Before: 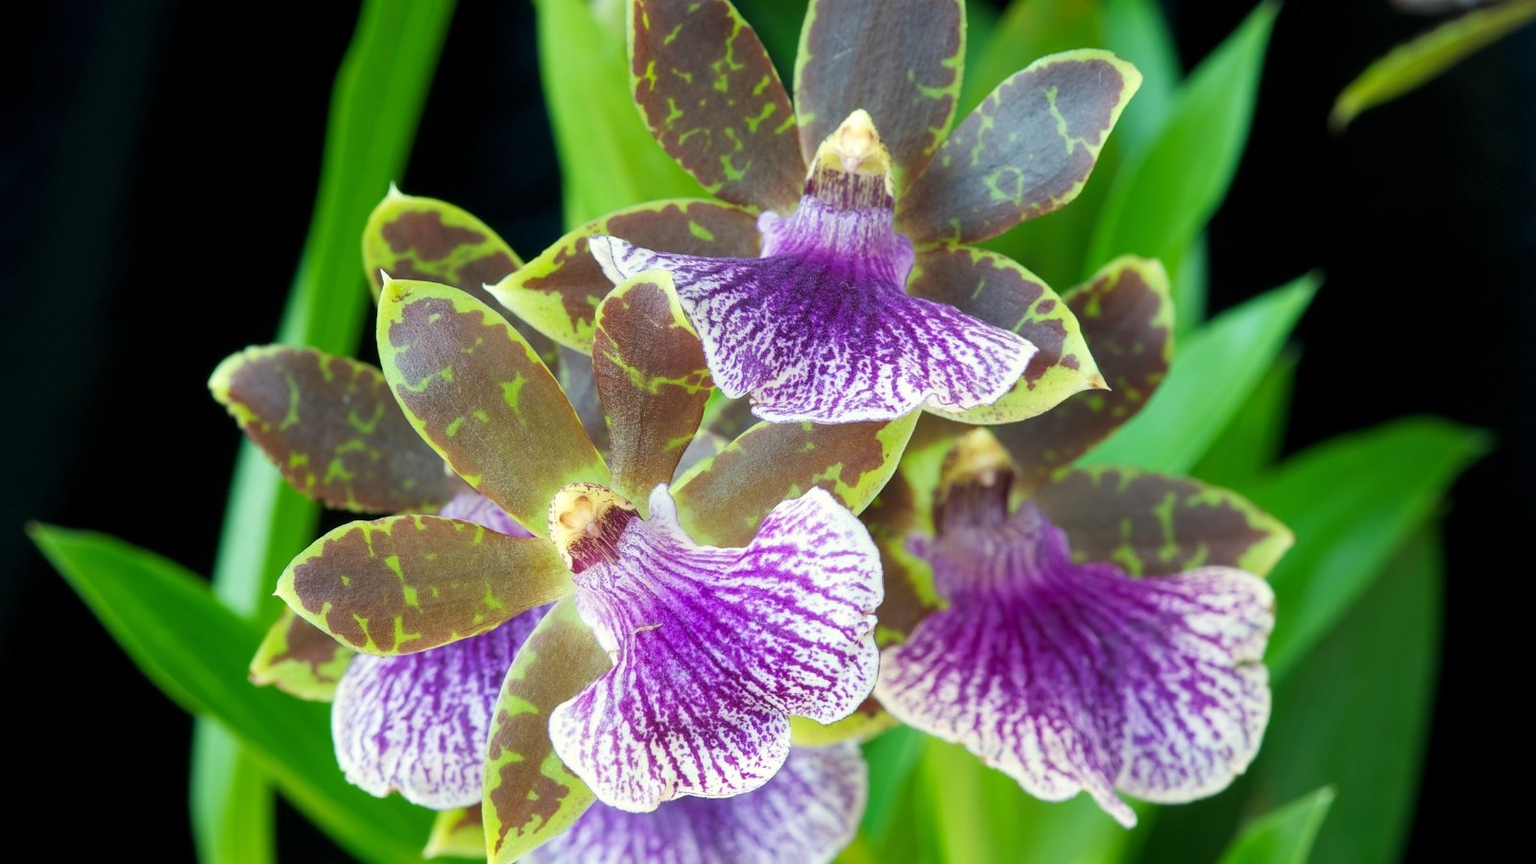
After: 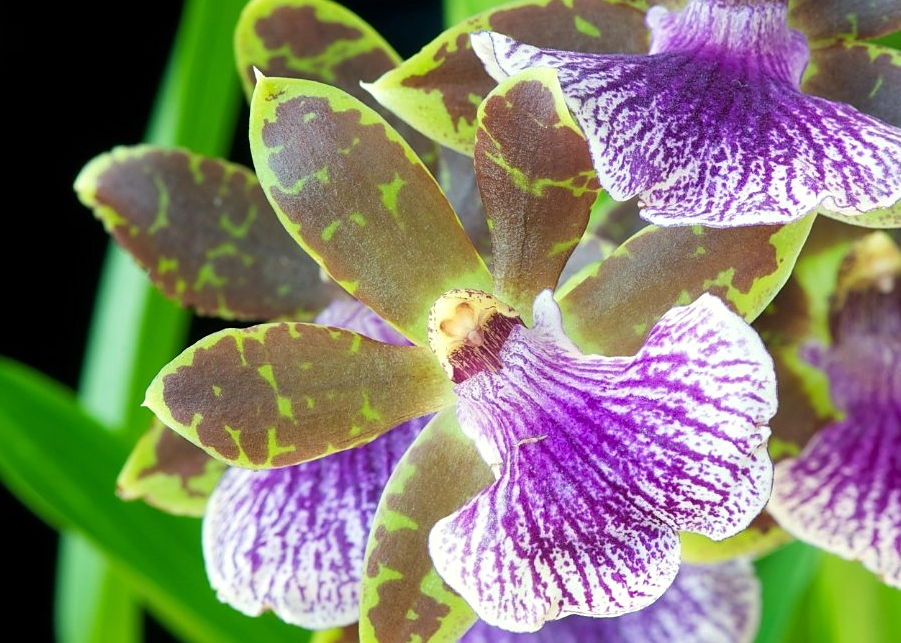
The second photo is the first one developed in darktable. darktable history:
sharpen: amount 0.2
levels: levels [0, 0.492, 0.984]
crop: left 8.966%, top 23.852%, right 34.699%, bottom 4.703%
